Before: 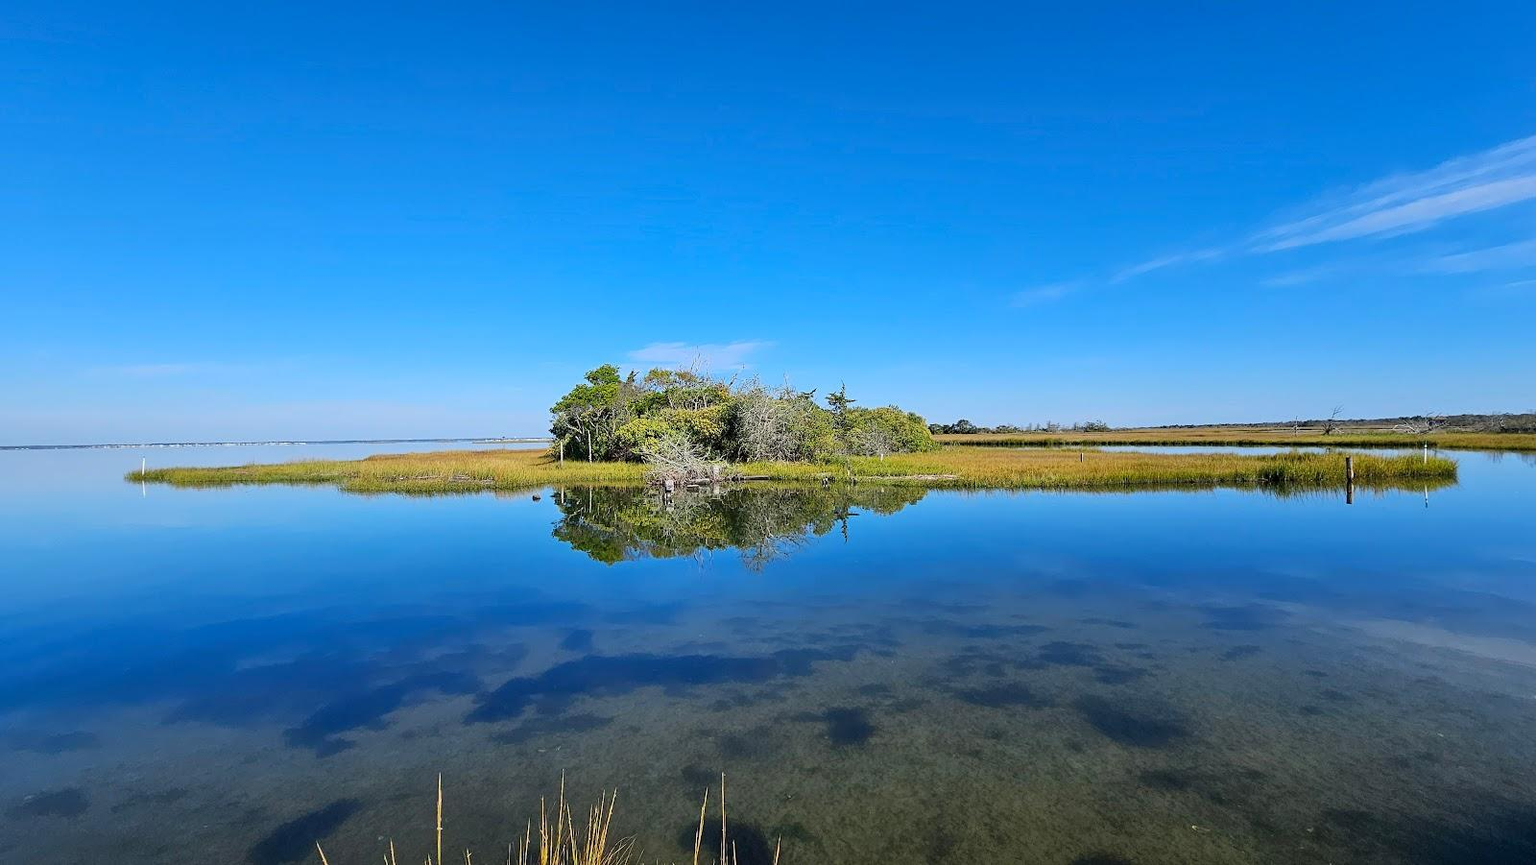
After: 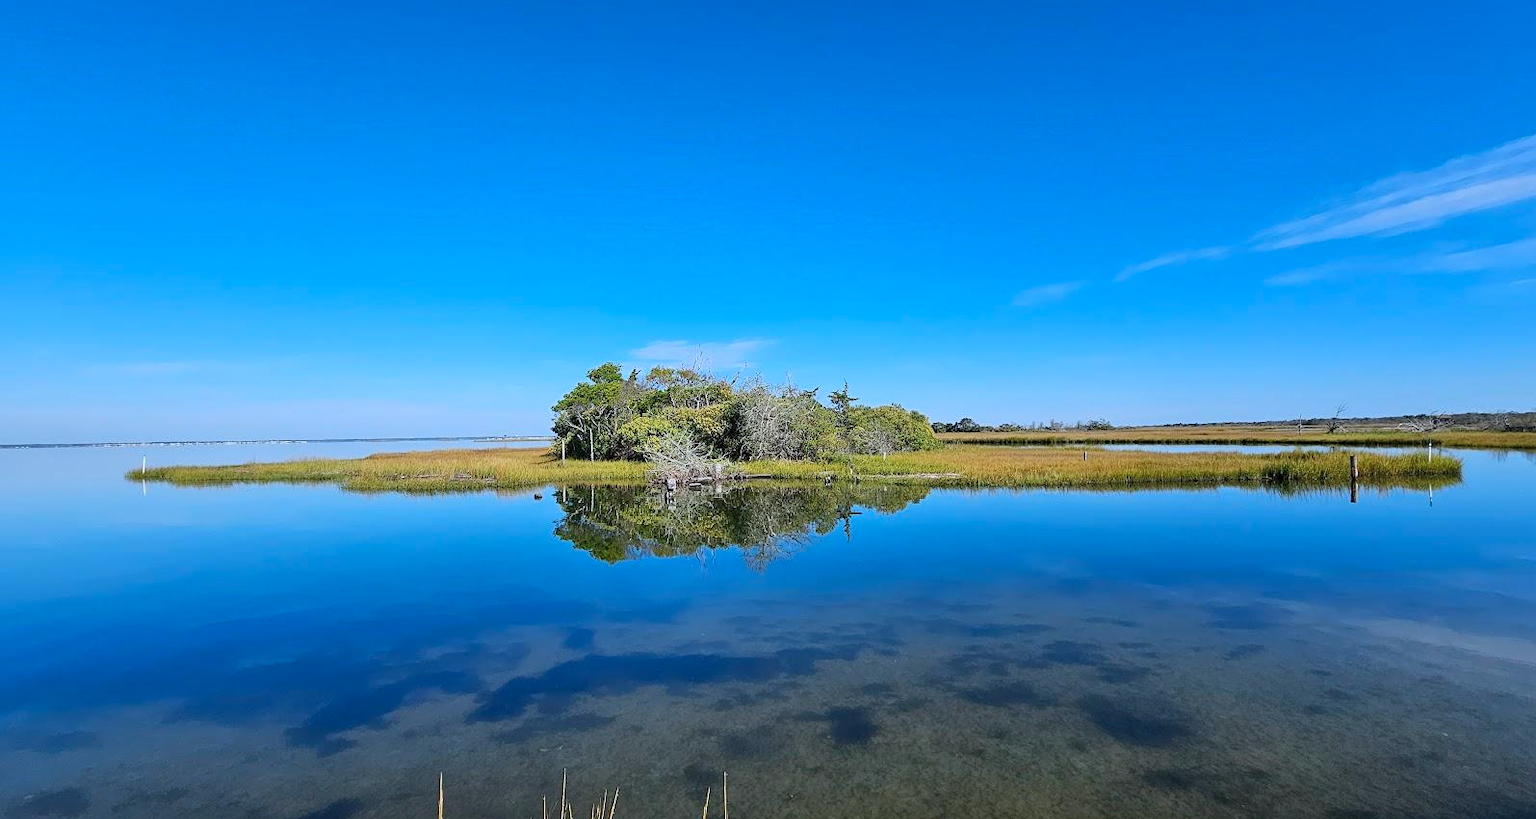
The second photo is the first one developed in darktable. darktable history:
crop: top 0.358%, right 0.259%, bottom 5.105%
color correction: highlights a* -0.699, highlights b* -8.72
